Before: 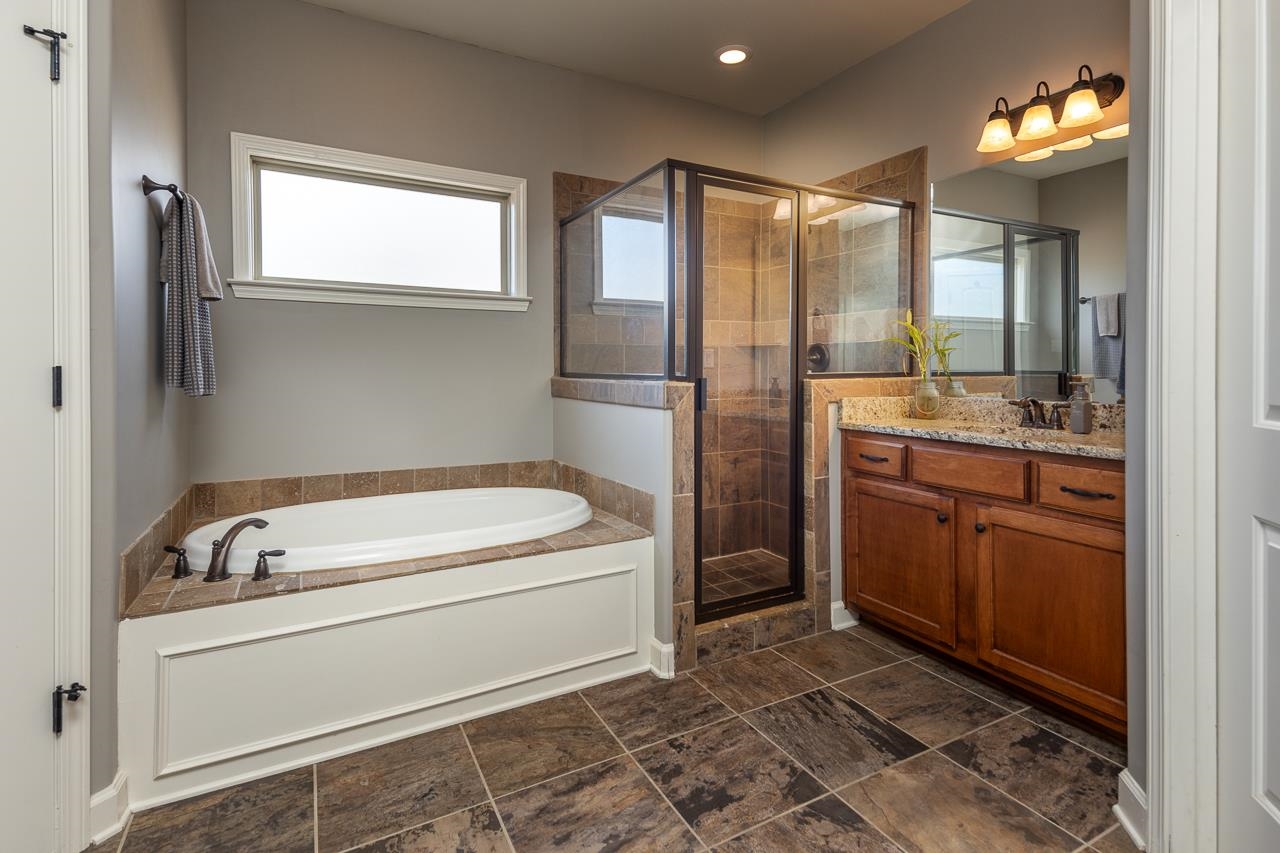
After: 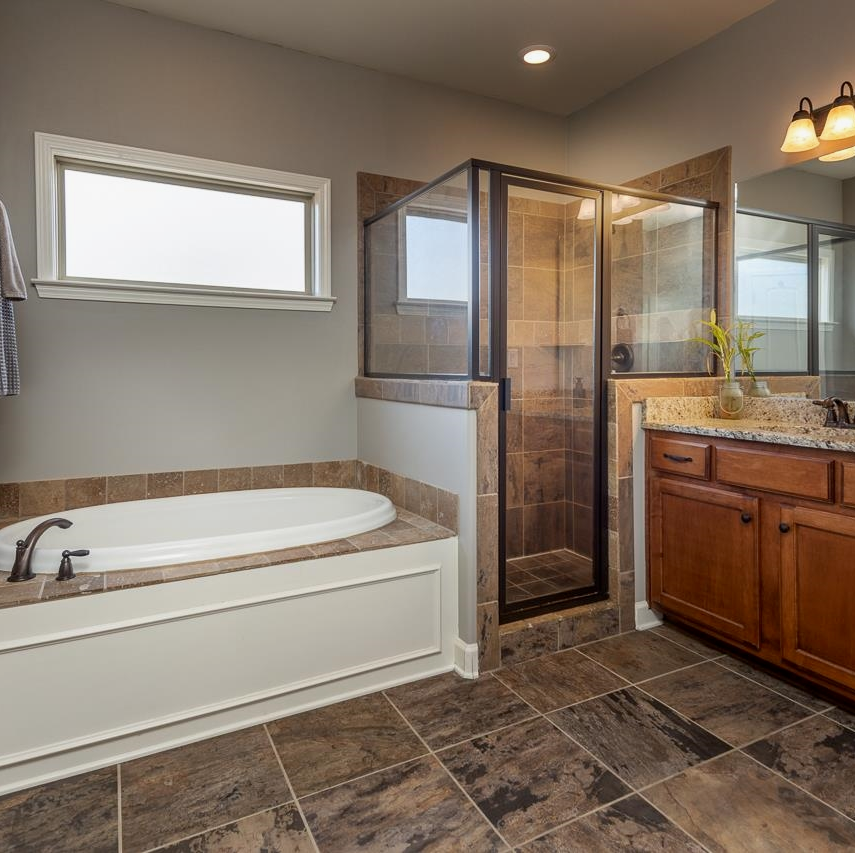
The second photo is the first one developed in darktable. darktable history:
exposure: black level correction 0.002, exposure -0.099 EV, compensate highlight preservation false
crop and rotate: left 15.32%, right 17.85%
